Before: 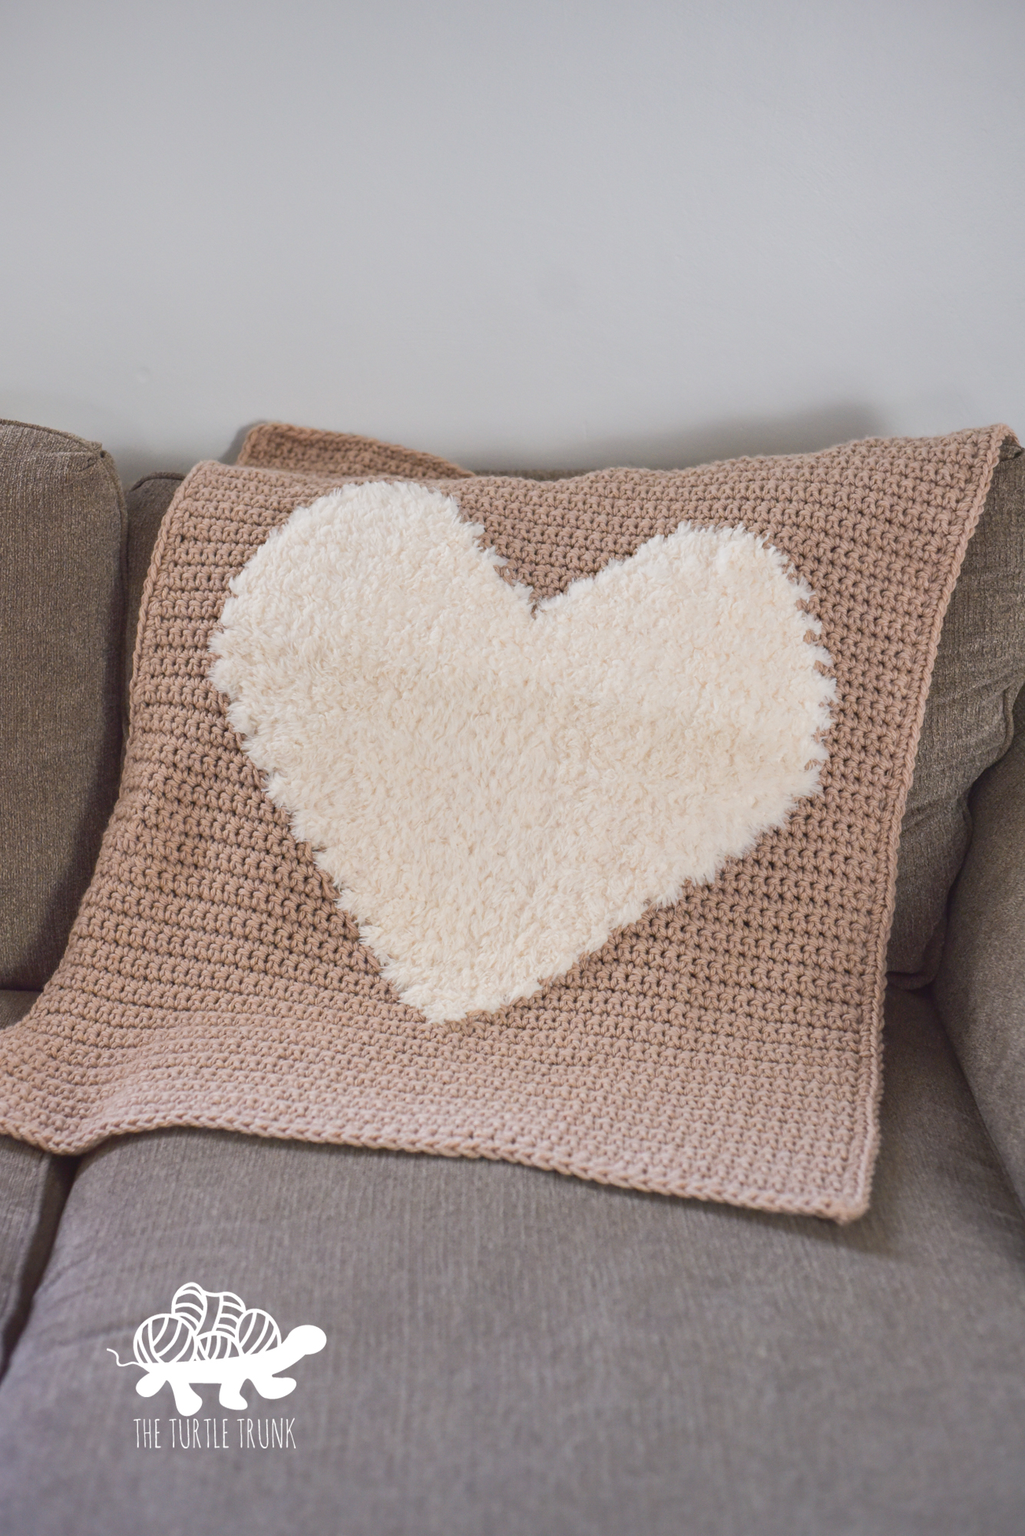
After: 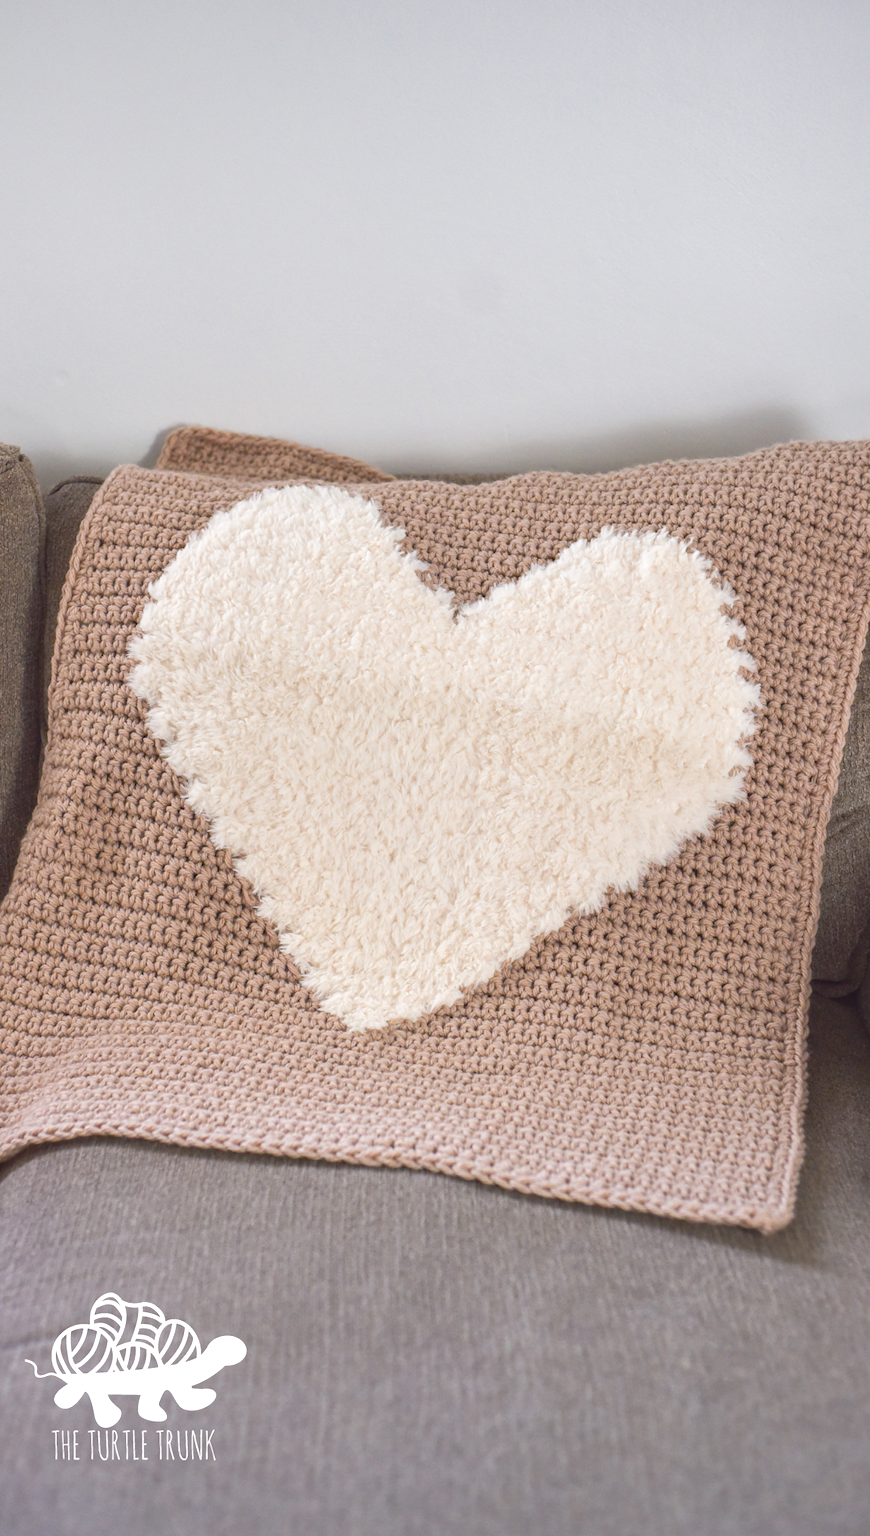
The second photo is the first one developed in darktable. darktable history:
exposure: exposure 0.376 EV, compensate highlight preservation false
crop: left 8.026%, right 7.374%
color zones: curves: ch0 [(0, 0.444) (0.143, 0.442) (0.286, 0.441) (0.429, 0.441) (0.571, 0.441) (0.714, 0.441) (0.857, 0.442) (1, 0.444)]
